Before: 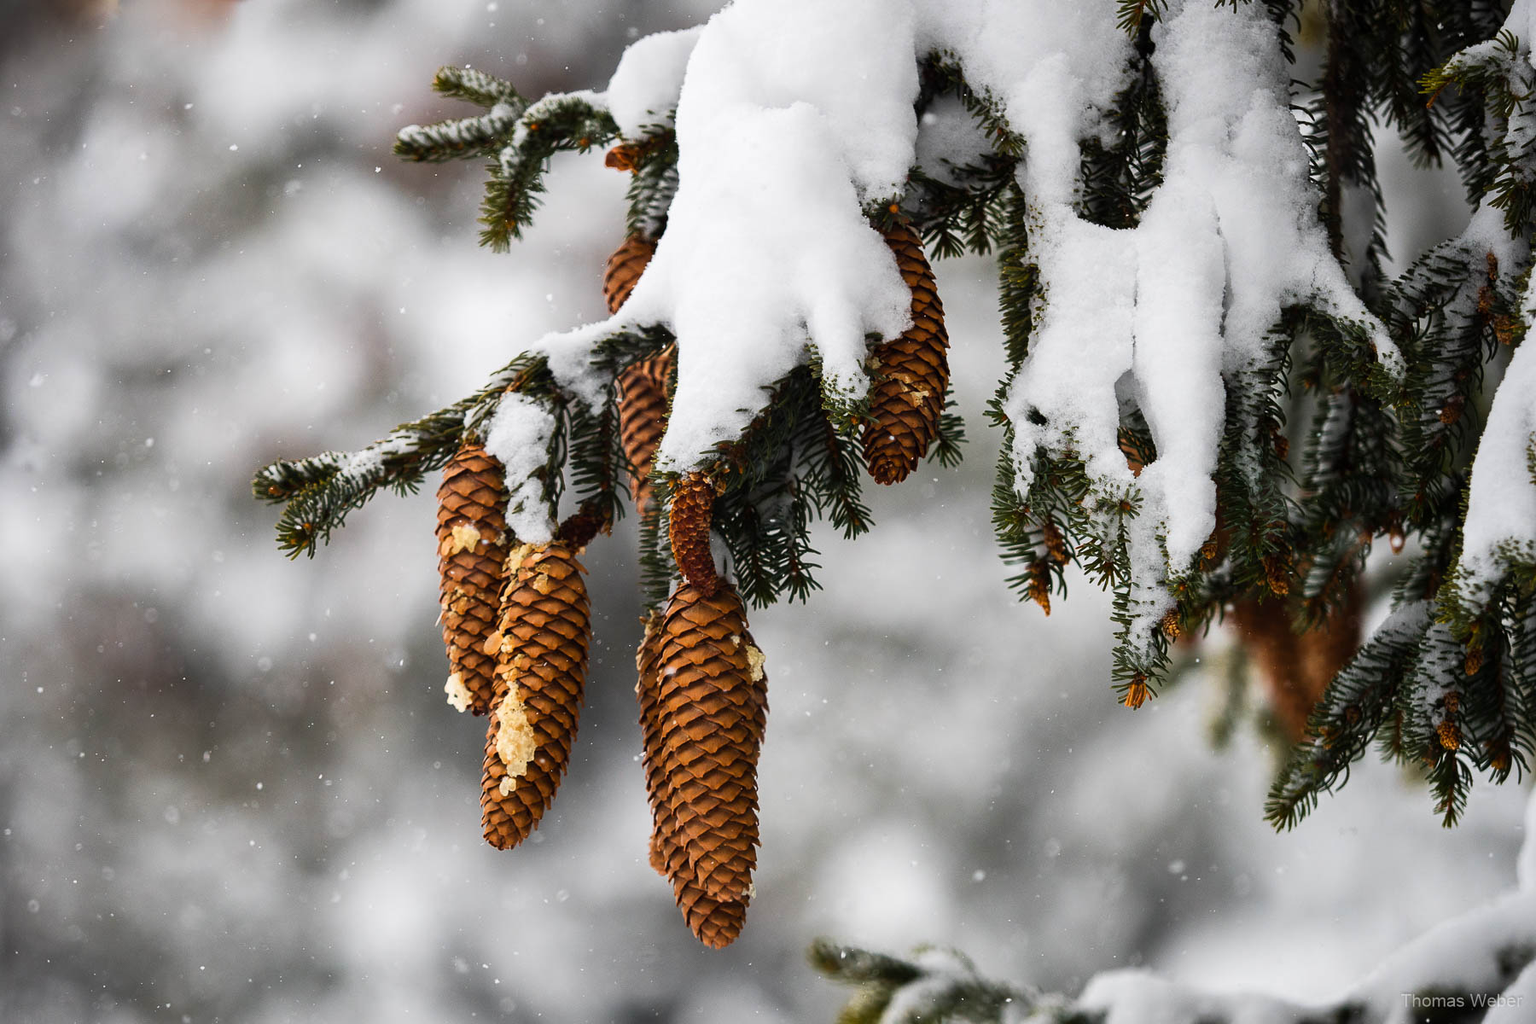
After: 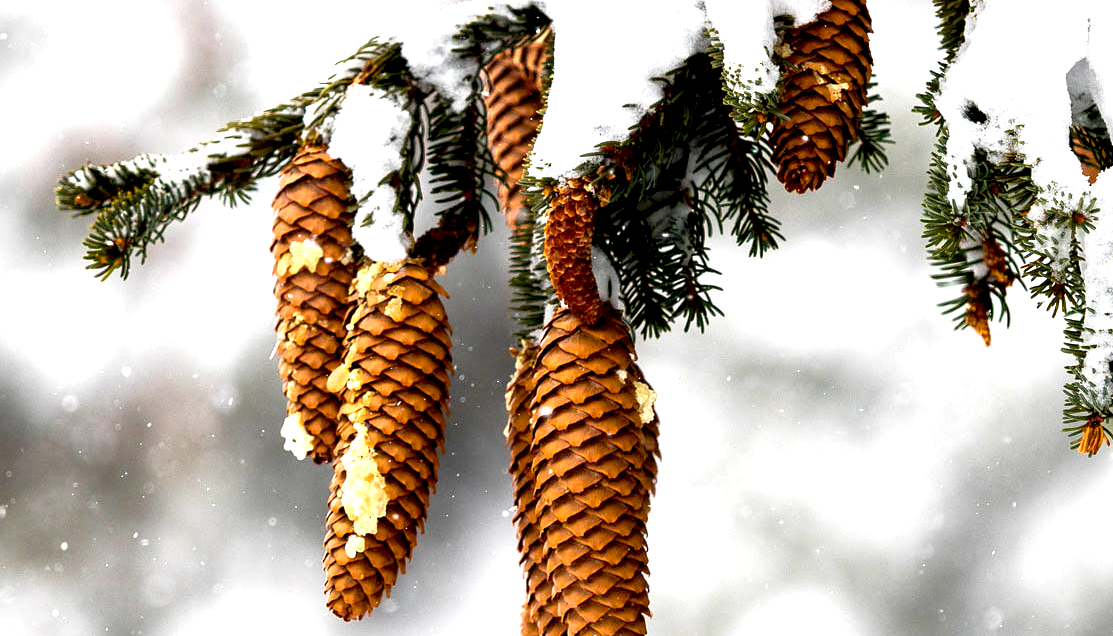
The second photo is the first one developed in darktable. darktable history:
crop: left 13.374%, top 31.321%, right 24.746%, bottom 15.542%
exposure: black level correction 0.011, exposure 1.081 EV, compensate highlight preservation false
